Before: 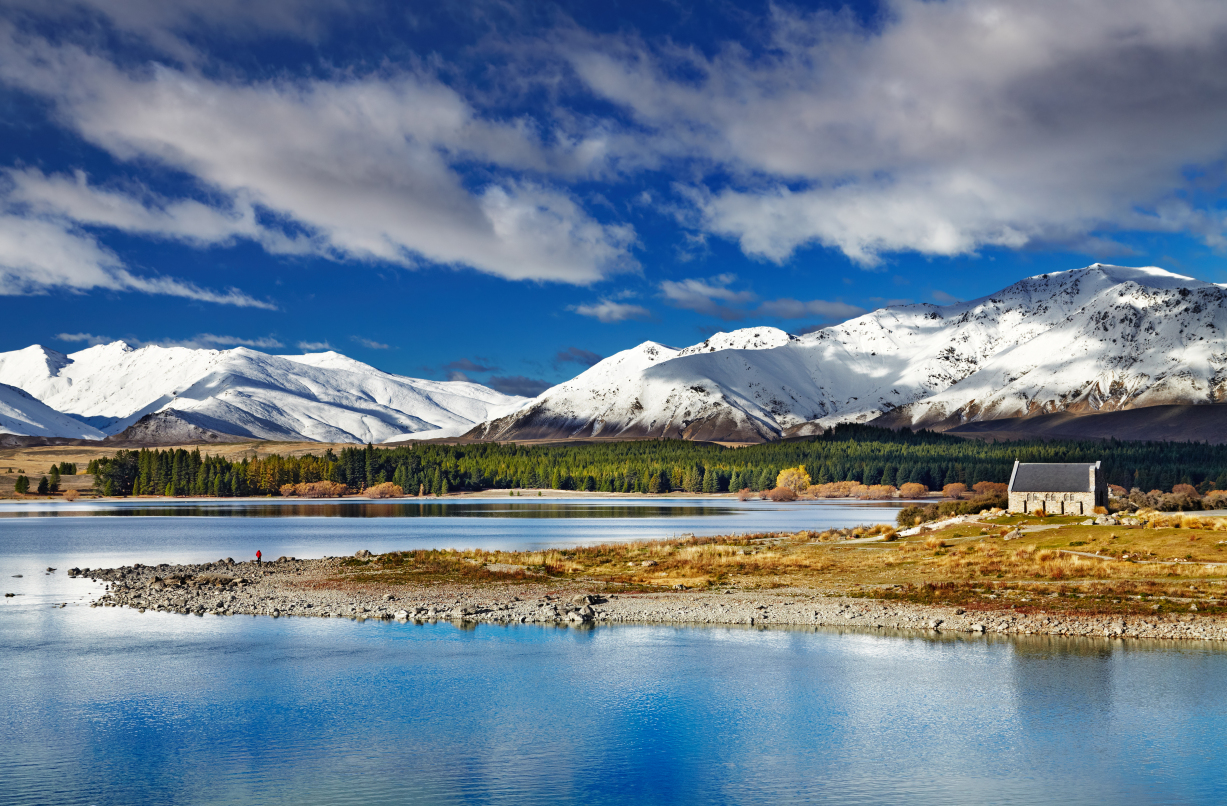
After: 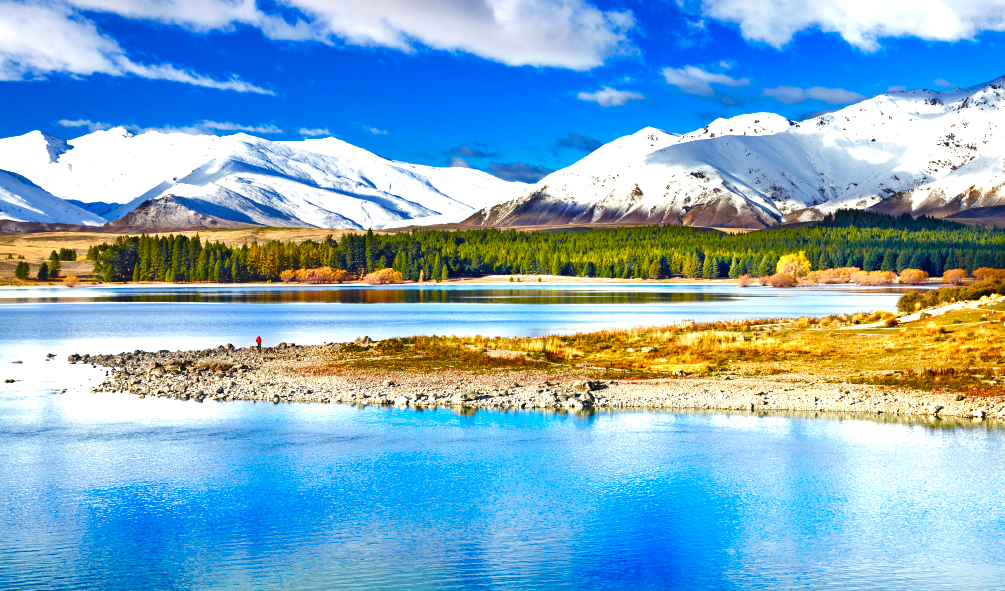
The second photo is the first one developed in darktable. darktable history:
color balance rgb: perceptual saturation grading › global saturation 20%, perceptual saturation grading › highlights -25.529%, perceptual saturation grading › shadows 49.761%, global vibrance 40.394%
exposure: black level correction -0.001, exposure 0.901 EV, compensate highlight preservation false
crop: top 26.63%, right 18.06%
